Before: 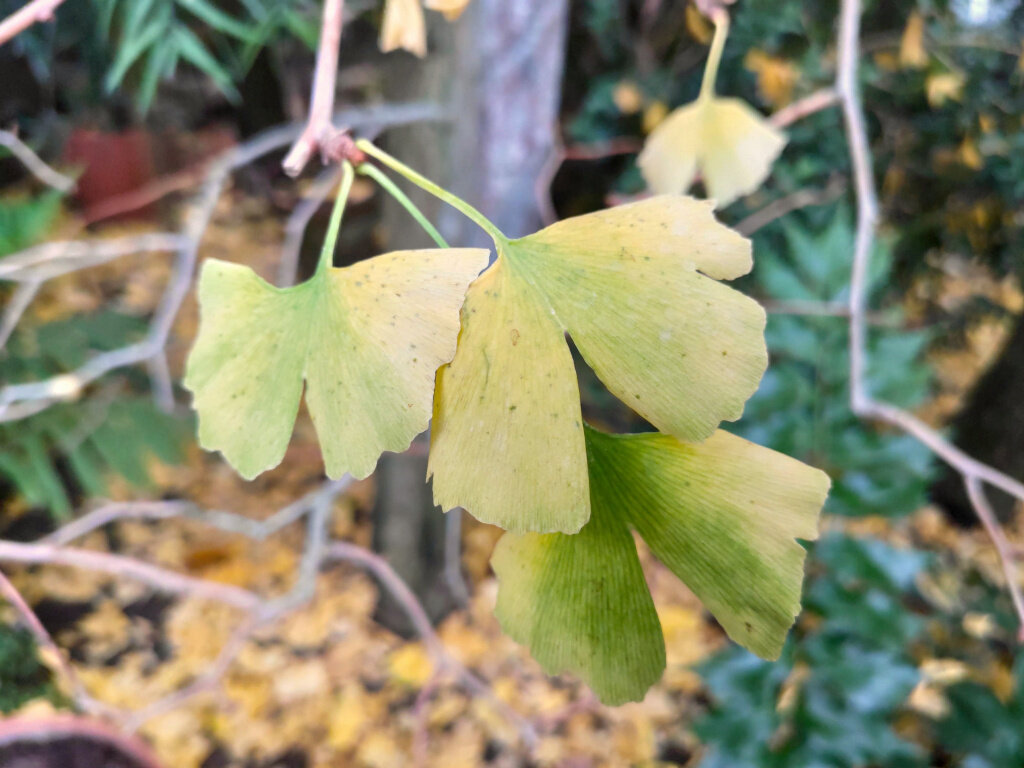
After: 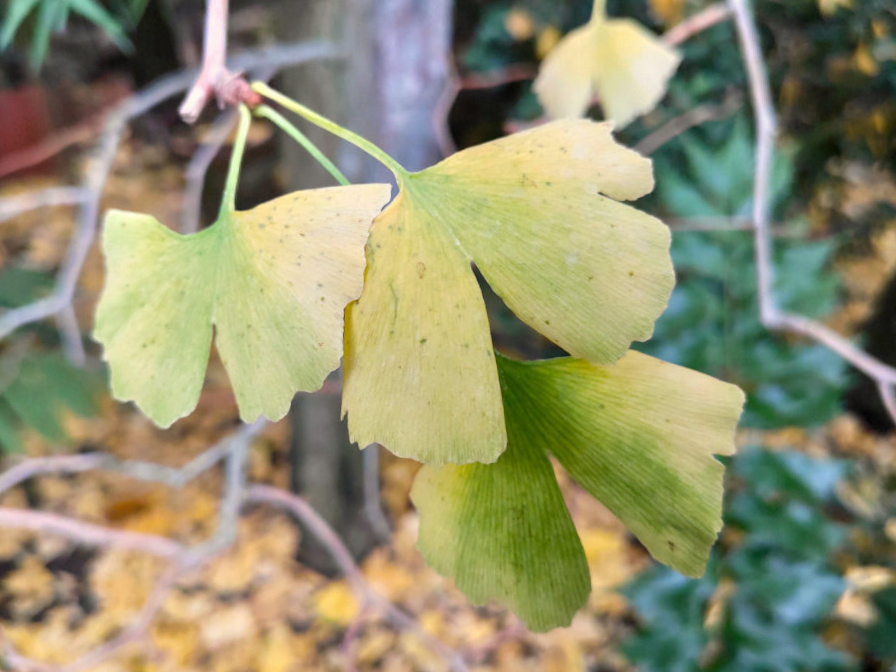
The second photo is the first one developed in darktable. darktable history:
crop and rotate: angle 3.37°, left 5.765%, top 5.68%
